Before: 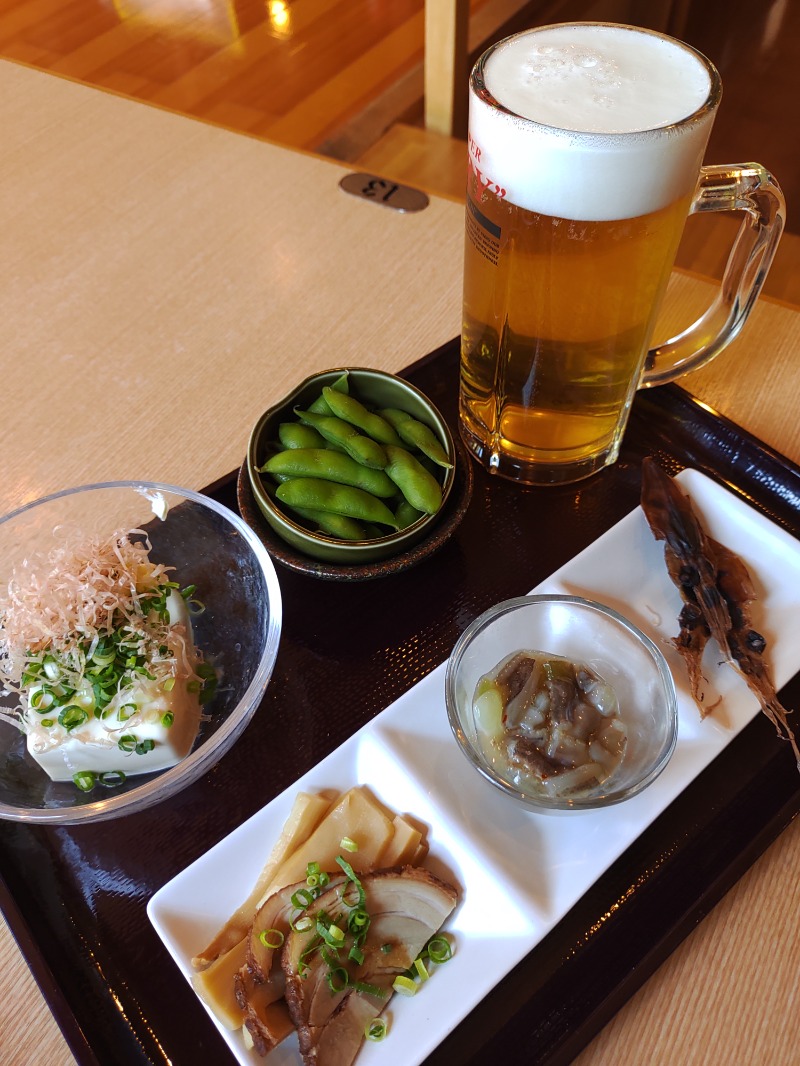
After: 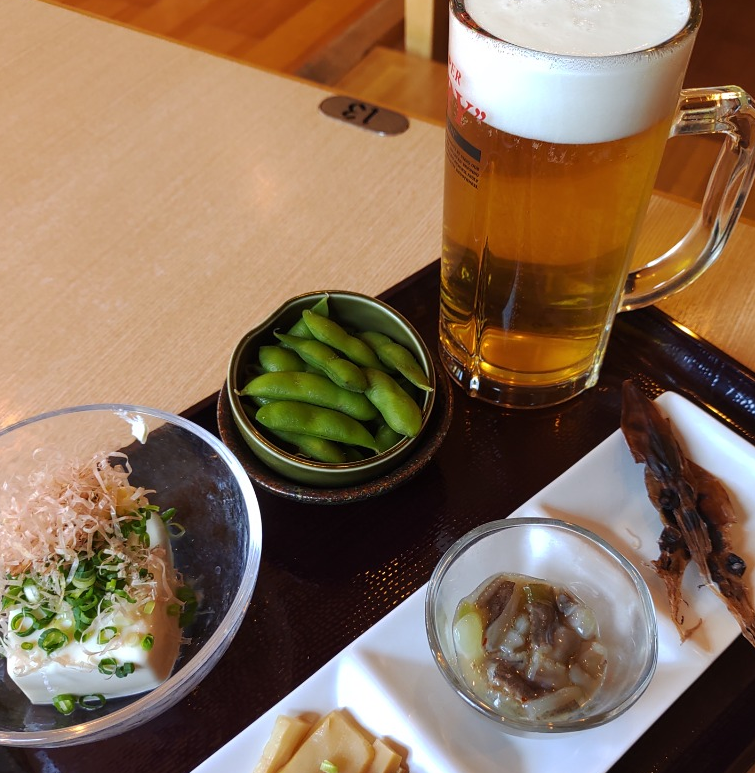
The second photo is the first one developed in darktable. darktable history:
crop: left 2.562%, top 7.234%, right 2.968%, bottom 20.19%
